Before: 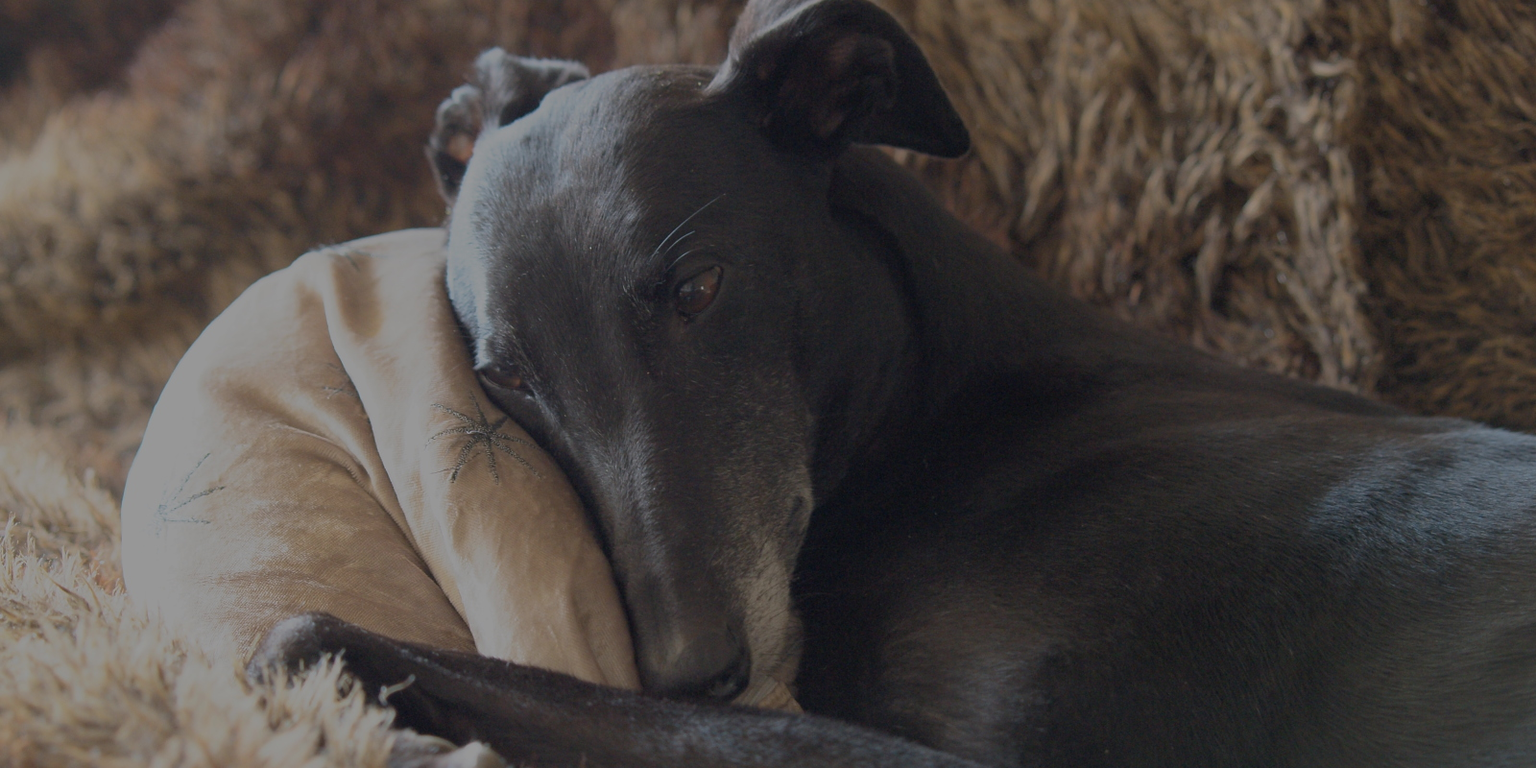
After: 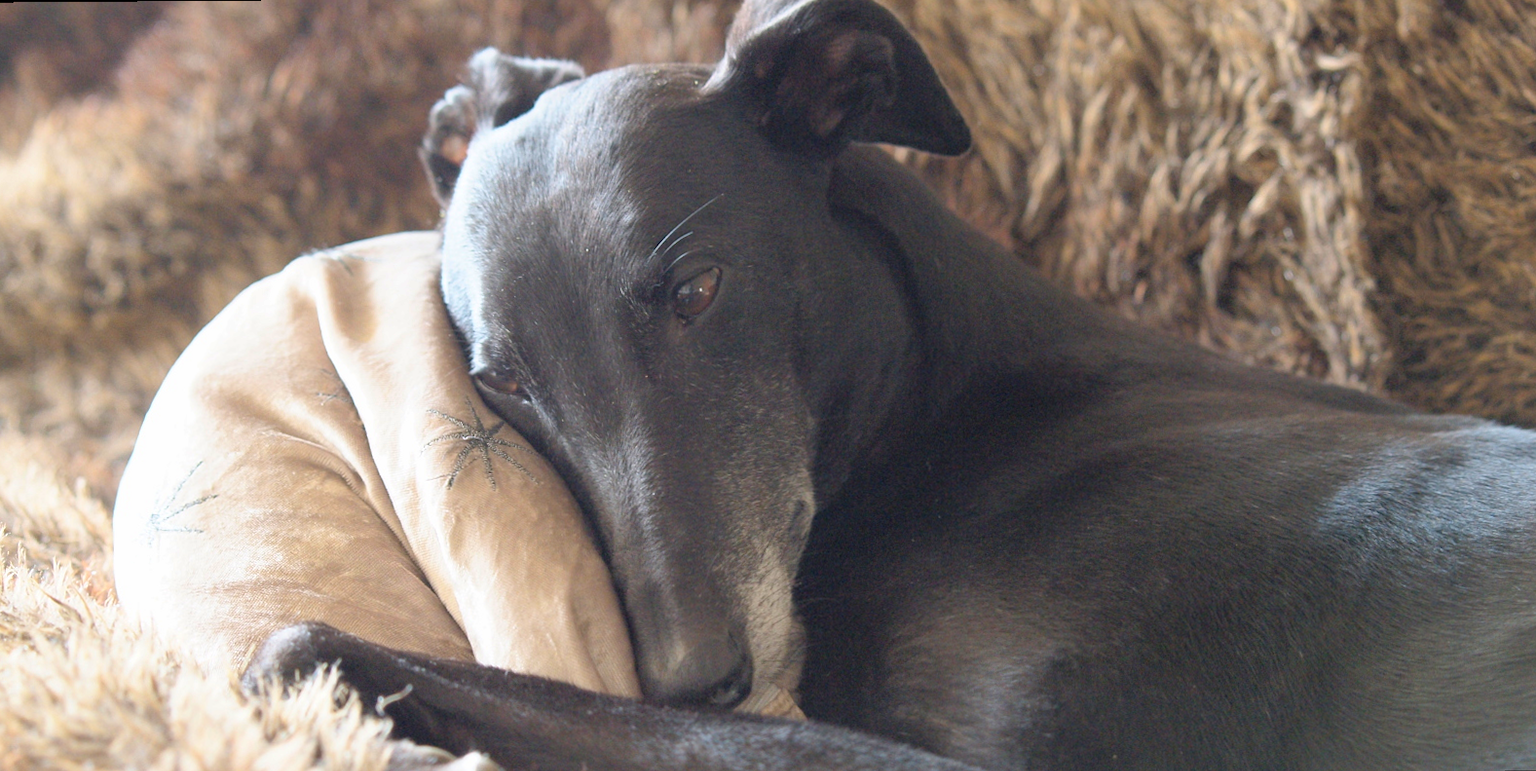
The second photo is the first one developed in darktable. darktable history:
rotate and perspective: rotation -0.45°, automatic cropping original format, crop left 0.008, crop right 0.992, crop top 0.012, crop bottom 0.988
exposure: exposure 1.15 EV, compensate highlight preservation false
levels: mode automatic, black 0.023%, white 99.97%, levels [0.062, 0.494, 0.925]
crop and rotate: left 0.126%
